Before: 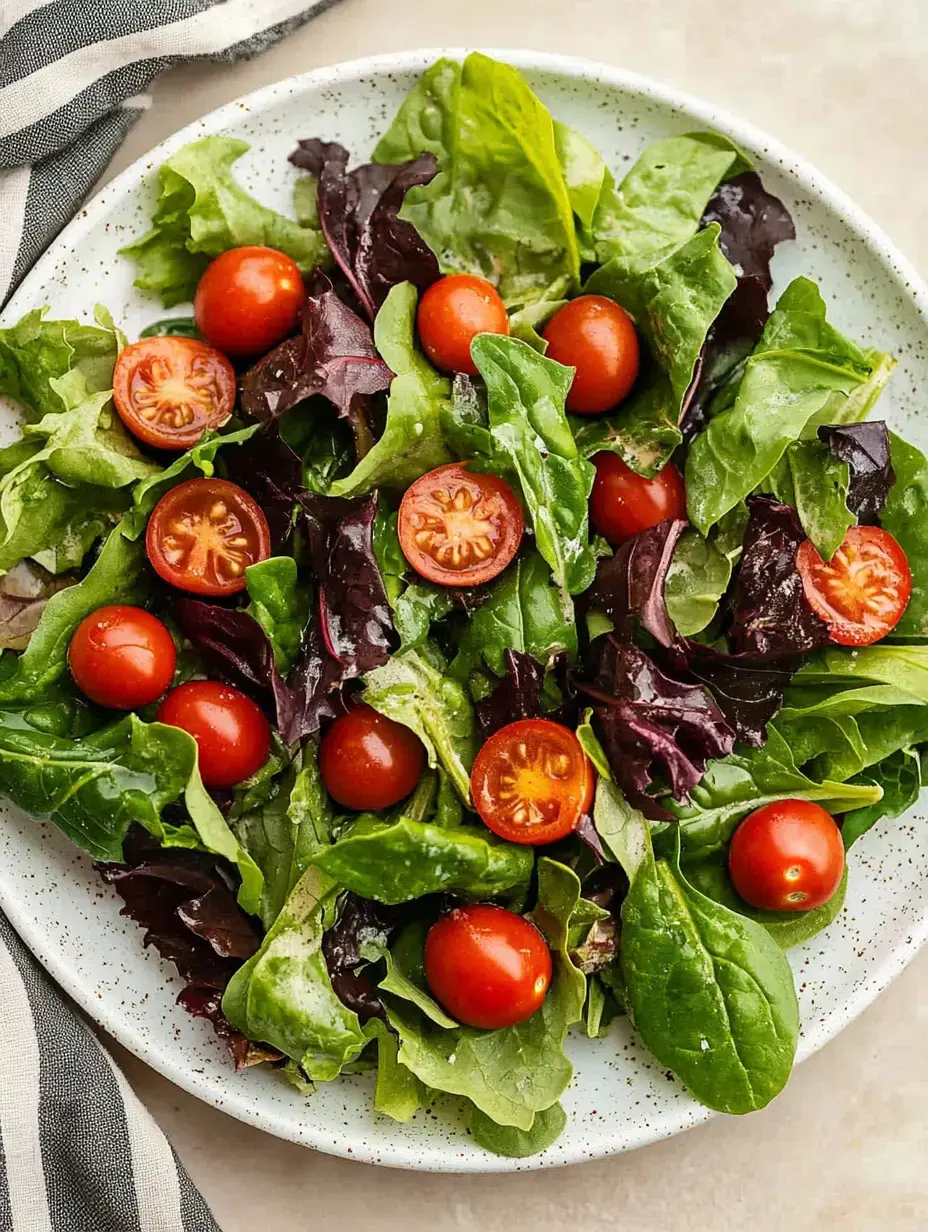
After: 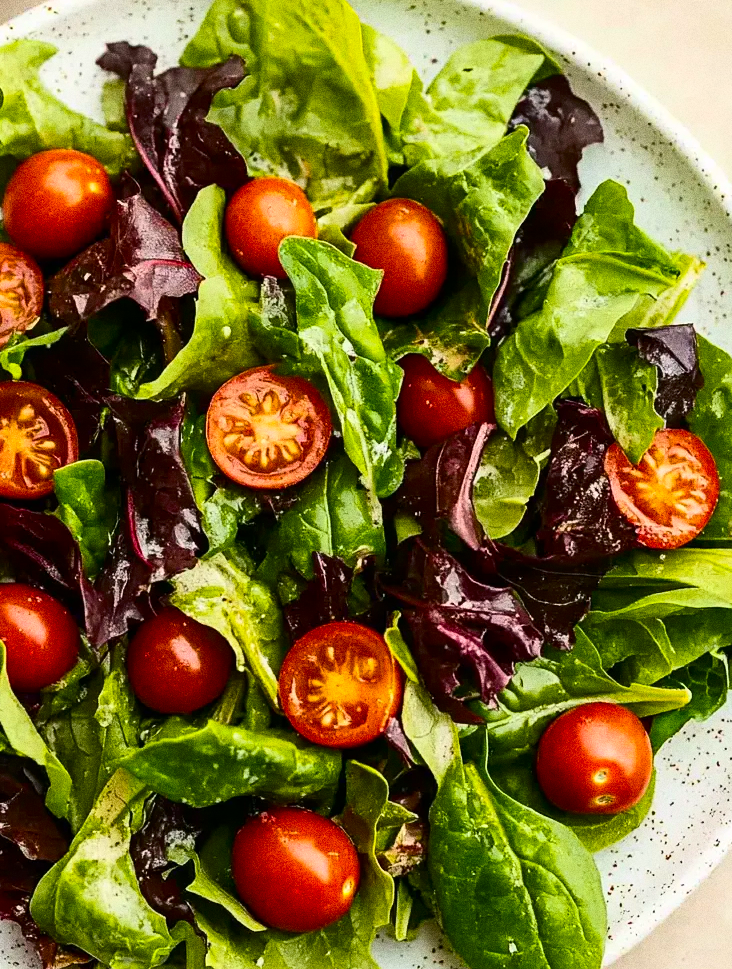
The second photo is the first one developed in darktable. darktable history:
contrast brightness saturation: contrast 0.22
color balance rgb: perceptual saturation grading › global saturation 25%, global vibrance 20%
grain: coarseness 0.09 ISO, strength 40%
crop and rotate: left 20.74%, top 7.912%, right 0.375%, bottom 13.378%
